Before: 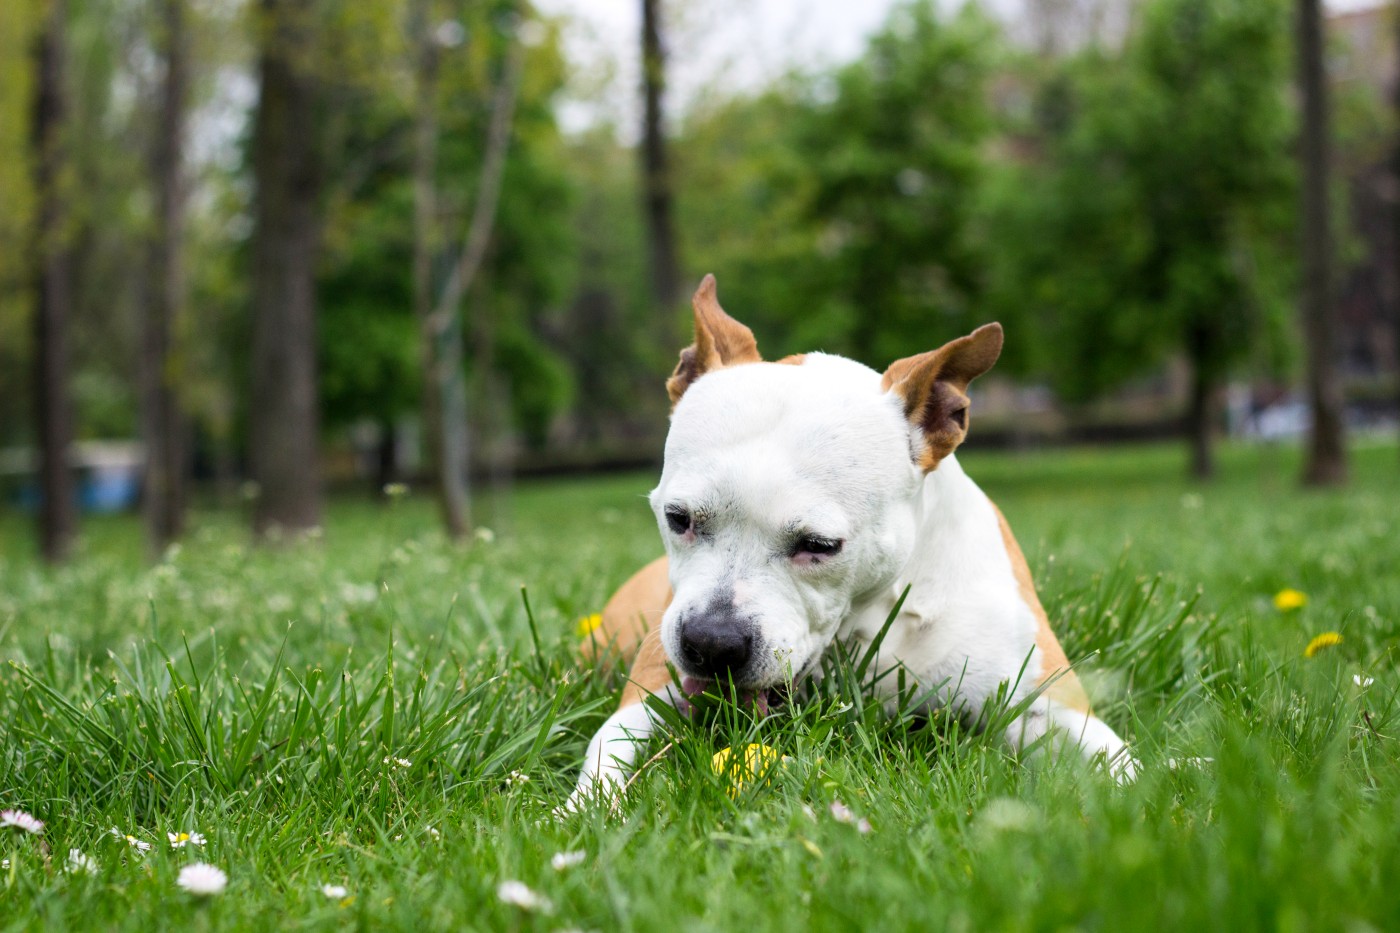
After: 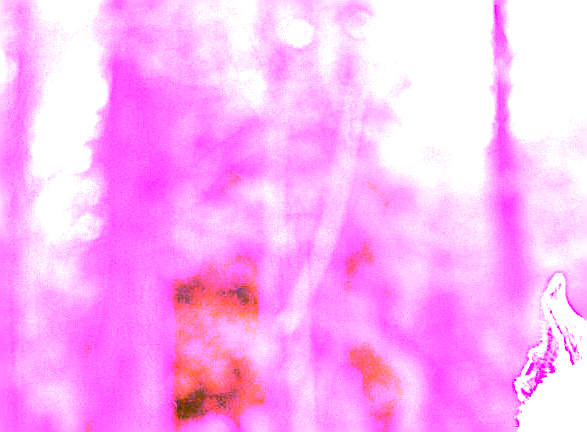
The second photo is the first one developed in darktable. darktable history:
crop and rotate: left 10.817%, top 0.062%, right 47.194%, bottom 53.626%
sharpen: amount 0.2
exposure: black level correction 0, exposure 2.138 EV, compensate exposure bias true, compensate highlight preservation false
white balance: red 8, blue 8
